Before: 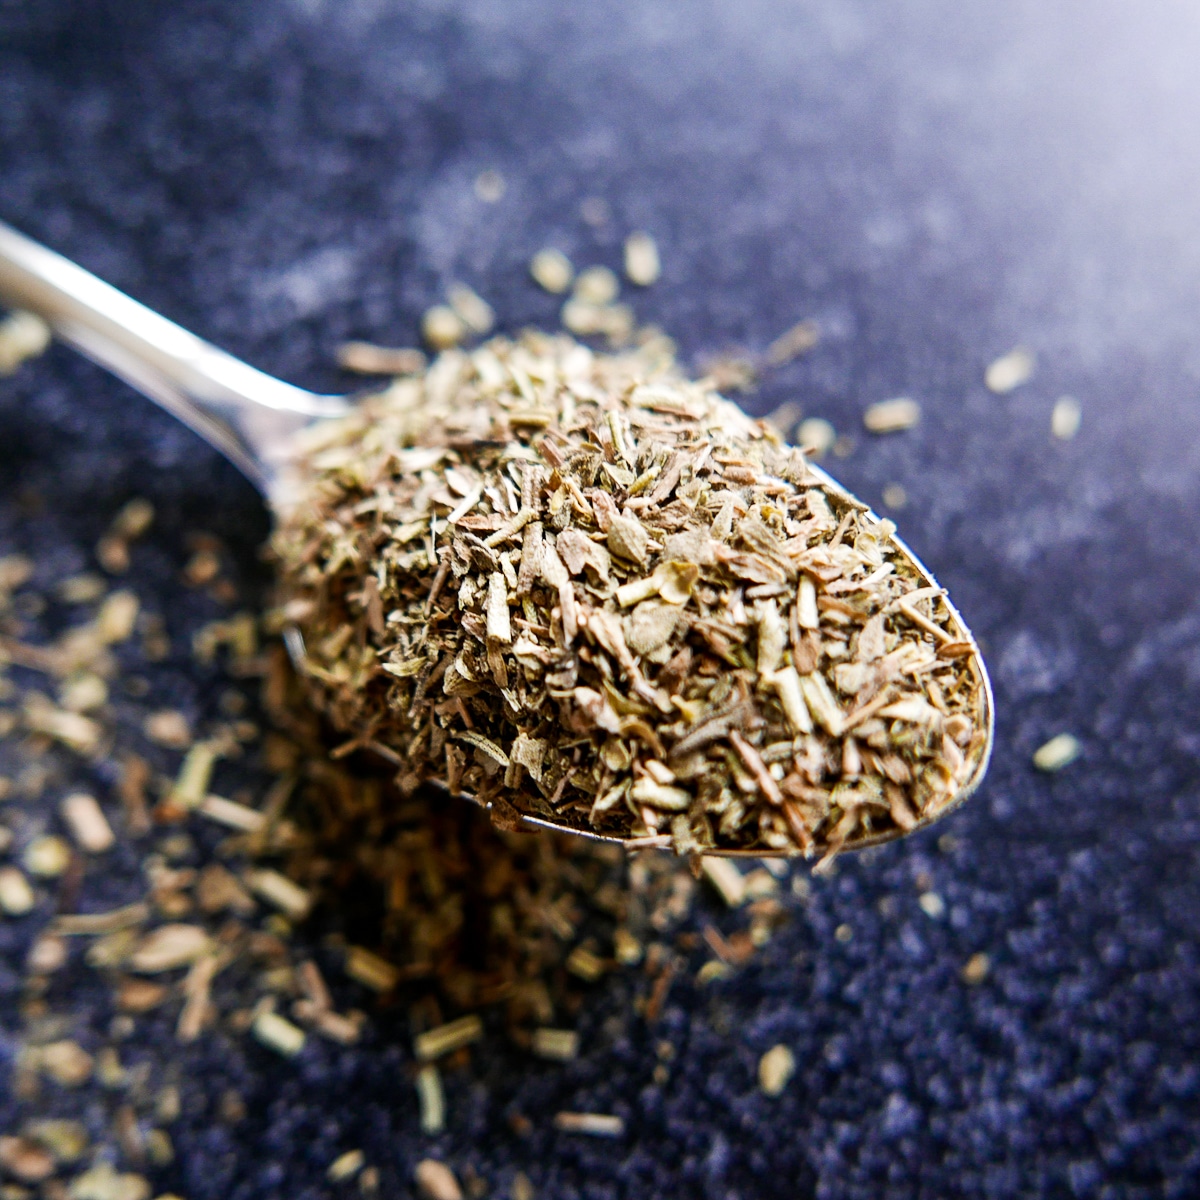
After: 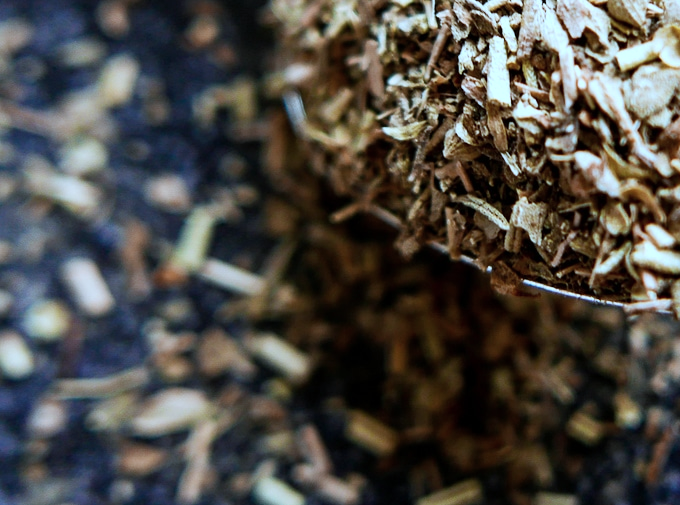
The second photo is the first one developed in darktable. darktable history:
crop: top 44.688%, right 43.302%, bottom 13.181%
color correction: highlights a* -8.95, highlights b* -22.8
